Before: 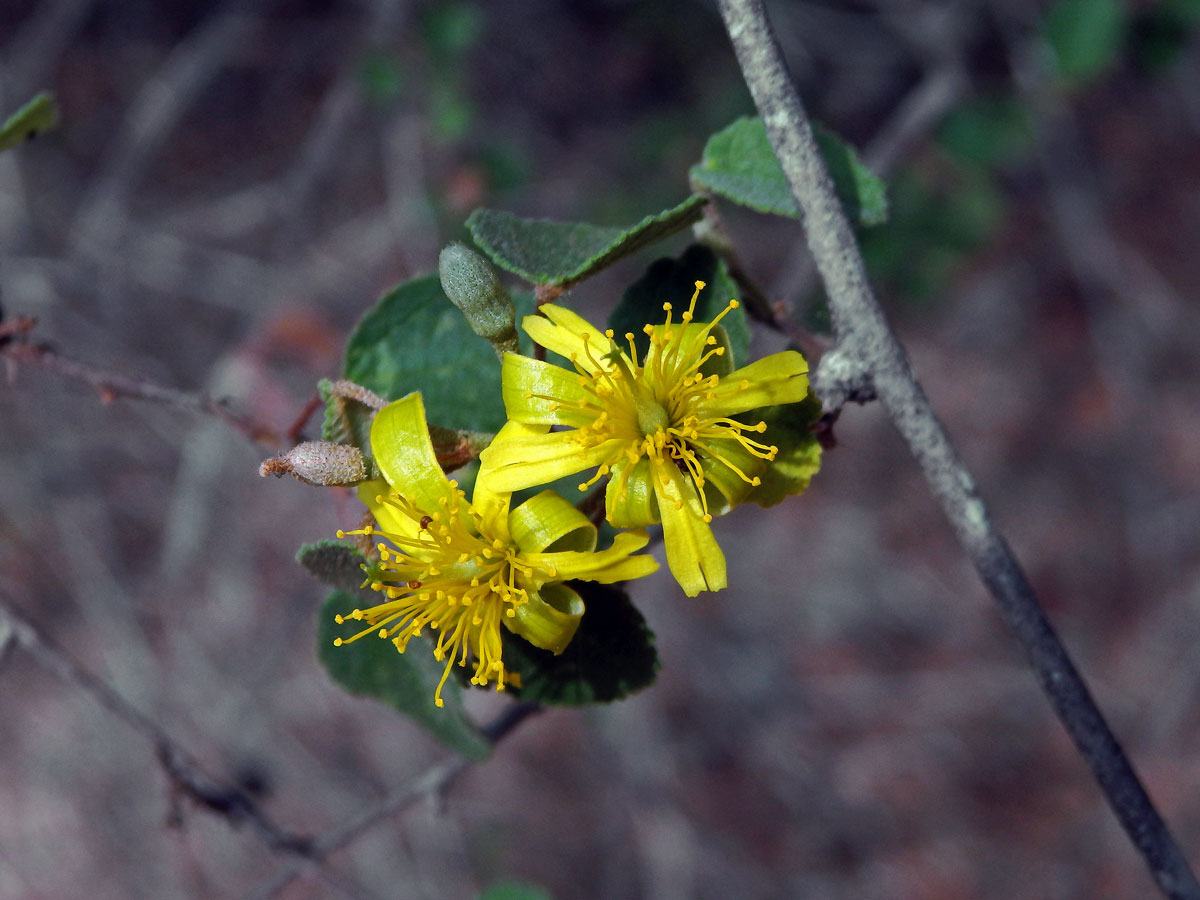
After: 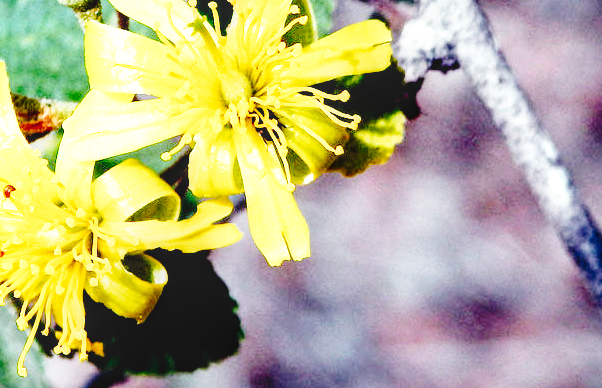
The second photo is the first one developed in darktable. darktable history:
base curve: curves: ch0 [(0, 0) (0, 0) (0.002, 0.001) (0.008, 0.003) (0.019, 0.011) (0.037, 0.037) (0.064, 0.11) (0.102, 0.232) (0.152, 0.379) (0.216, 0.524) (0.296, 0.665) (0.394, 0.789) (0.512, 0.881) (0.651, 0.945) (0.813, 0.986) (1, 1)], preserve colors none
local contrast: on, module defaults
tone equalizer: -8 EV -1.09 EV, -7 EV -1.05 EV, -6 EV -0.866 EV, -5 EV -0.599 EV, -3 EV 0.56 EV, -2 EV 0.887 EV, -1 EV 1 EV, +0 EV 1.08 EV
crop: left 34.777%, top 36.84%, right 15.003%, bottom 19.996%
tone curve: curves: ch0 [(0, 0) (0.003, 0.03) (0.011, 0.032) (0.025, 0.035) (0.044, 0.038) (0.069, 0.041) (0.1, 0.058) (0.136, 0.091) (0.177, 0.133) (0.224, 0.181) (0.277, 0.268) (0.335, 0.363) (0.399, 0.461) (0.468, 0.554) (0.543, 0.633) (0.623, 0.709) (0.709, 0.784) (0.801, 0.869) (0.898, 0.938) (1, 1)], preserve colors none
